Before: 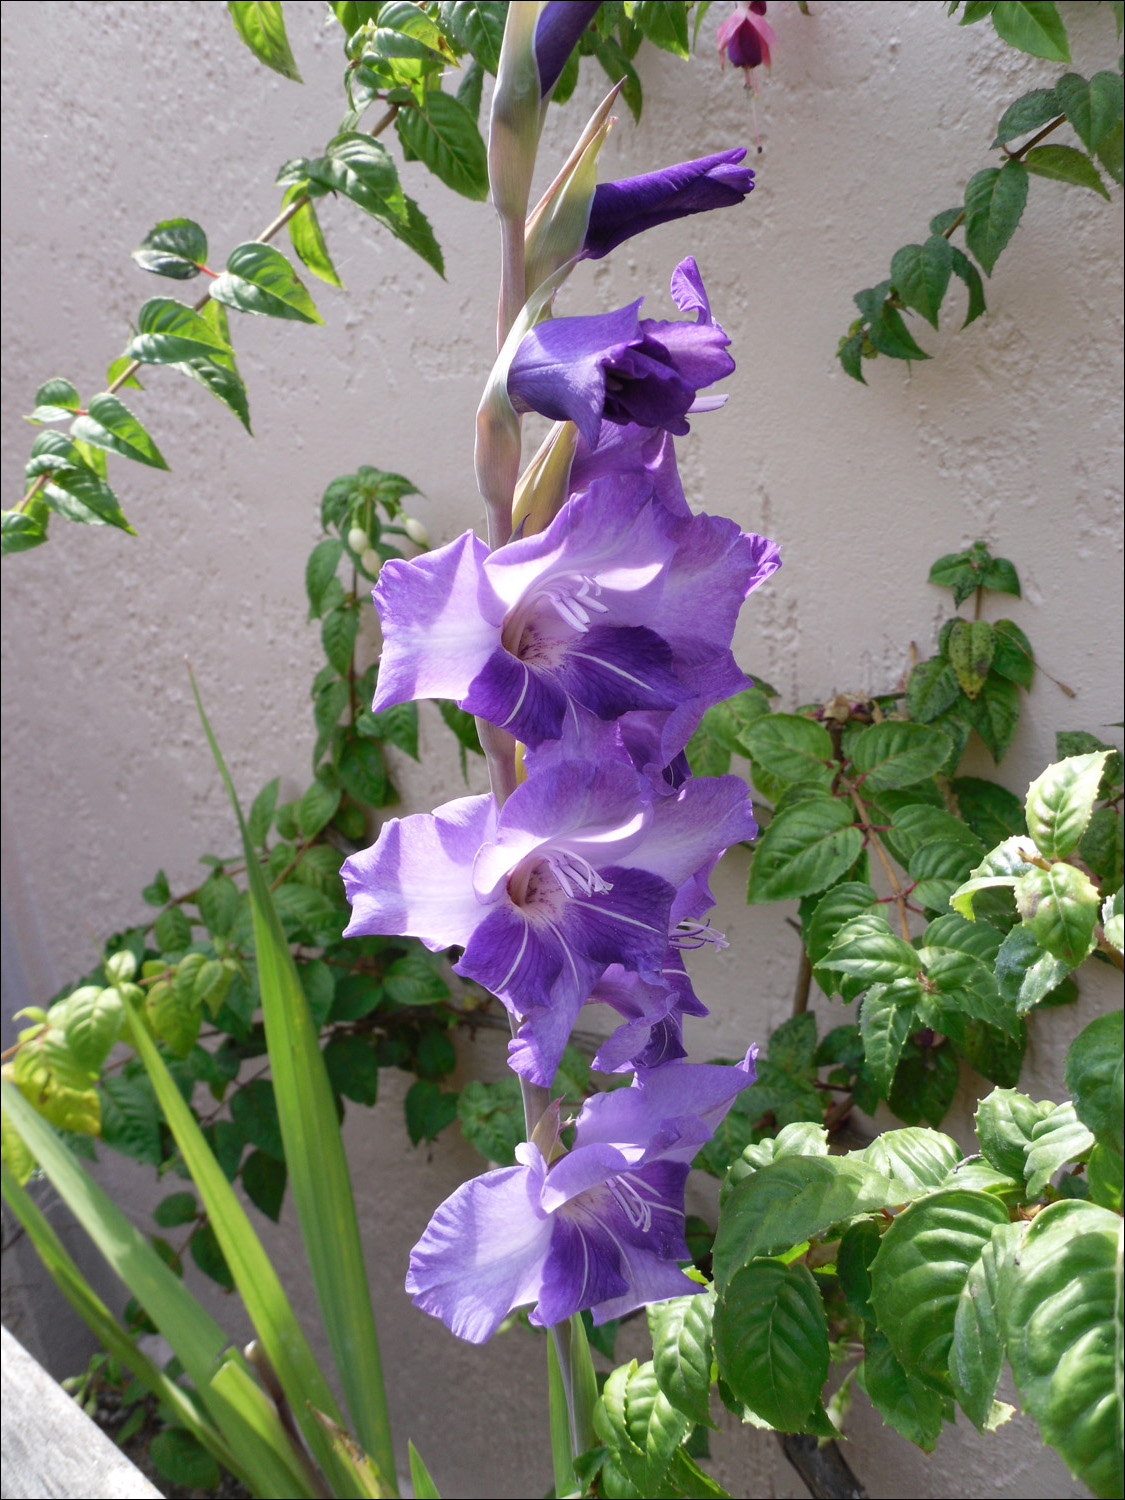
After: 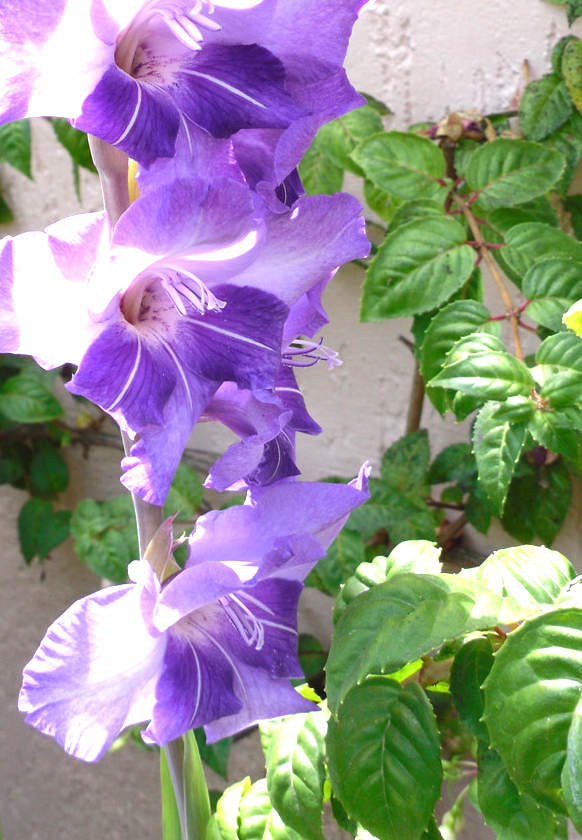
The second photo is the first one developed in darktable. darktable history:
color balance rgb: global vibrance 10%
exposure: exposure 0.999 EV, compensate highlight preservation false
rotate and perspective: automatic cropping off
crop: left 34.479%, top 38.822%, right 13.718%, bottom 5.172%
